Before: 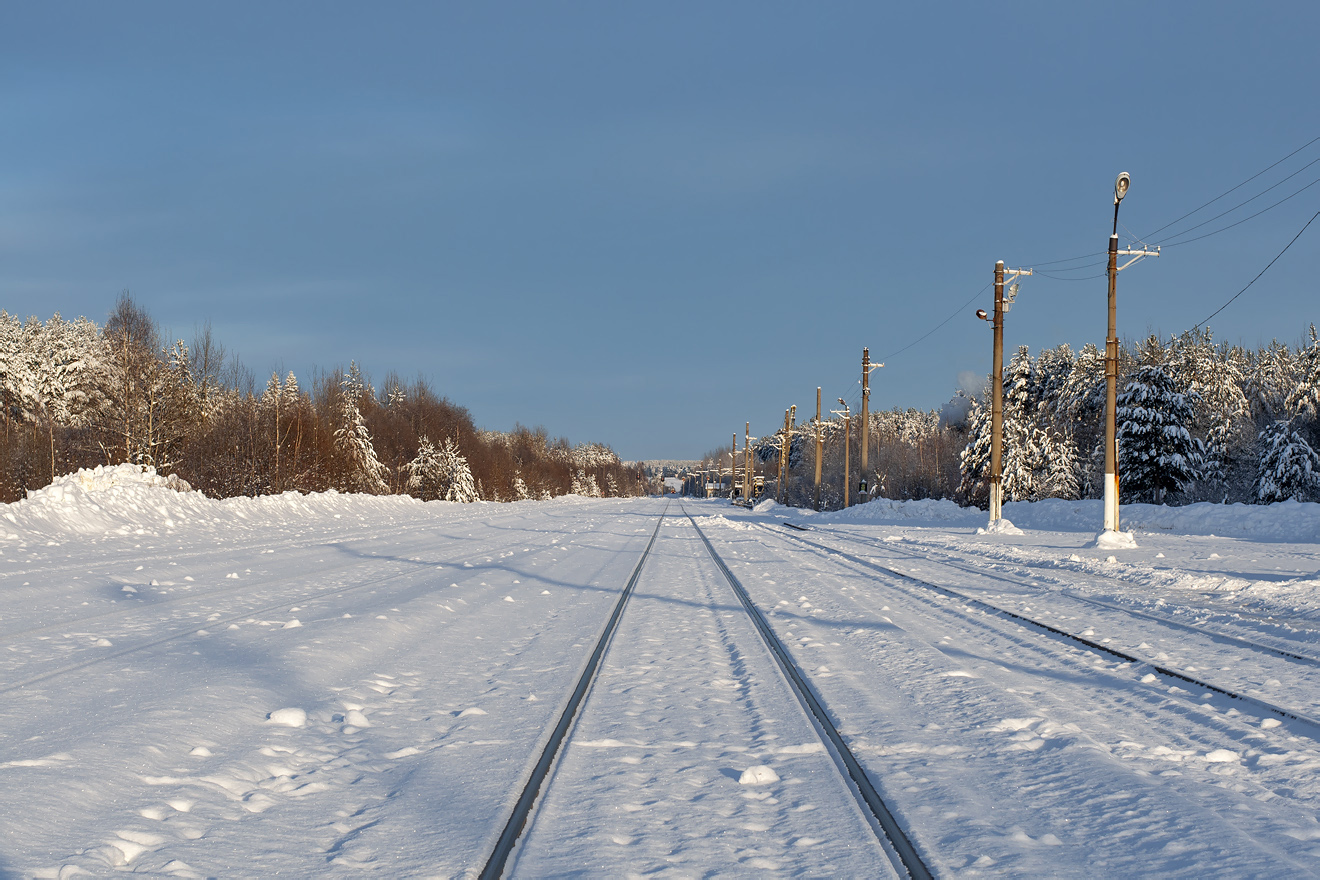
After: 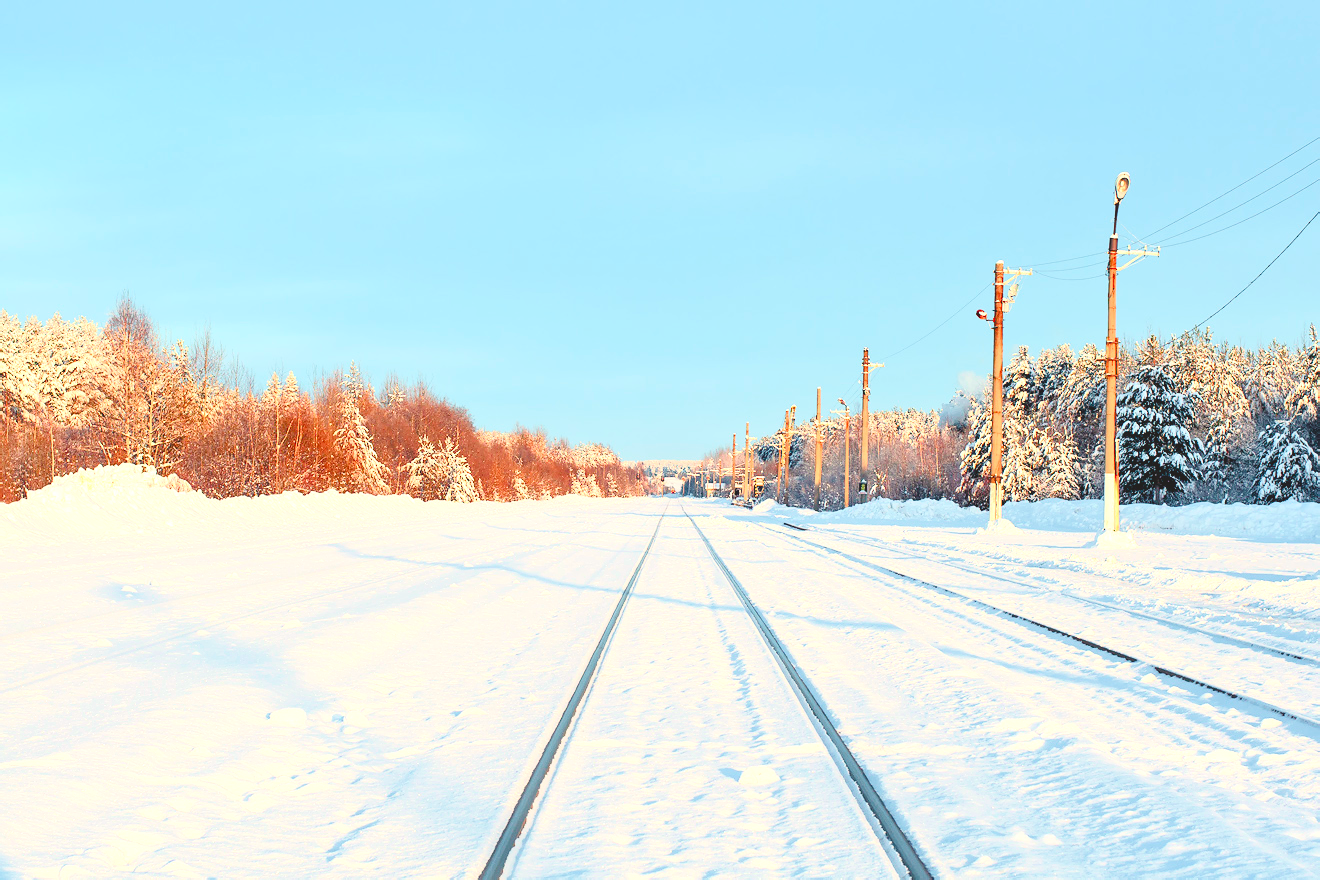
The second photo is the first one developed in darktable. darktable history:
color balance rgb: highlights gain › chroma 3.012%, highlights gain › hue 76.17°, perceptual saturation grading › global saturation 20%, perceptual saturation grading › highlights -49.893%, perceptual saturation grading › shadows 26.079%
tone curve: curves: ch0 [(0, 0.005) (0.103, 0.097) (0.18, 0.22) (0.378, 0.482) (0.504, 0.631) (0.663, 0.801) (0.834, 0.914) (1, 0.971)]; ch1 [(0, 0) (0.172, 0.123) (0.324, 0.253) (0.396, 0.388) (0.478, 0.461) (0.499, 0.498) (0.545, 0.587) (0.604, 0.692) (0.704, 0.818) (1, 1)]; ch2 [(0, 0) (0.411, 0.424) (0.496, 0.5) (0.521, 0.537) (0.555, 0.585) (0.628, 0.703) (1, 1)], color space Lab, independent channels, preserve colors none
exposure: black level correction -0.006, exposure 1 EV, compensate exposure bias true, compensate highlight preservation false
